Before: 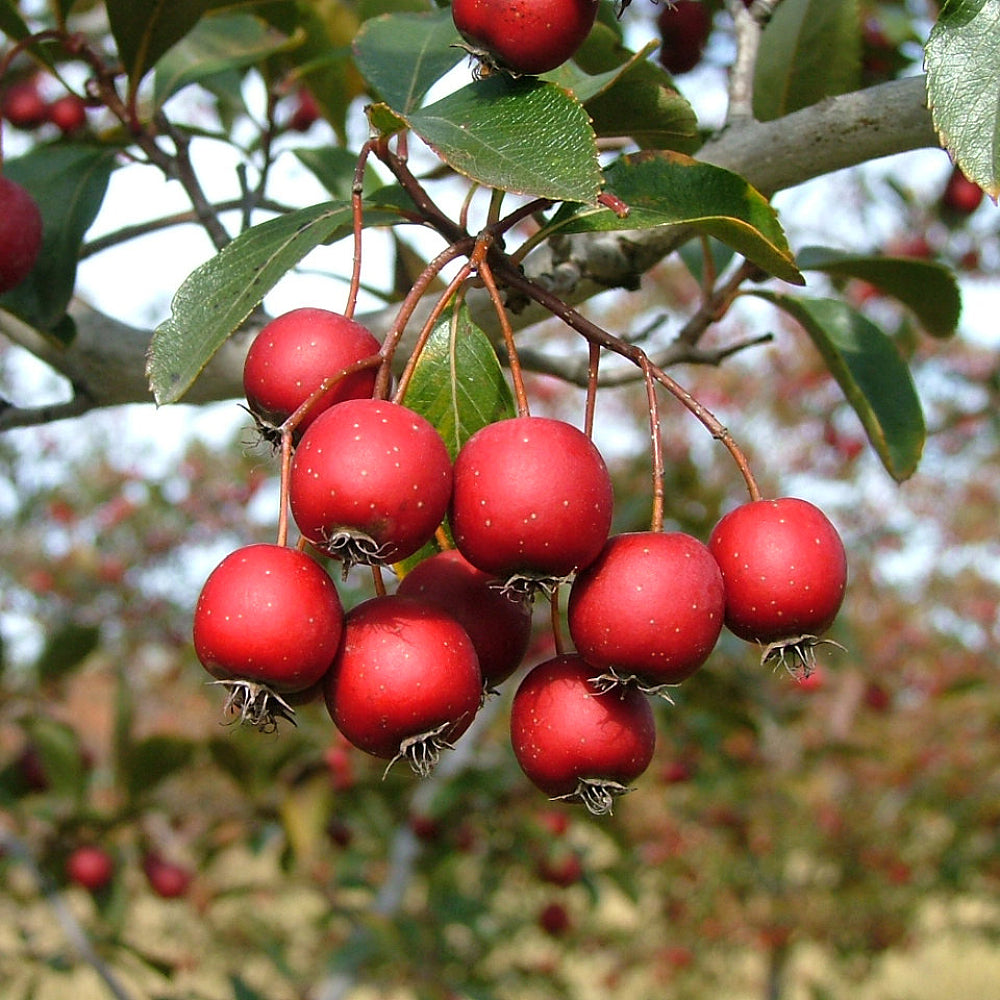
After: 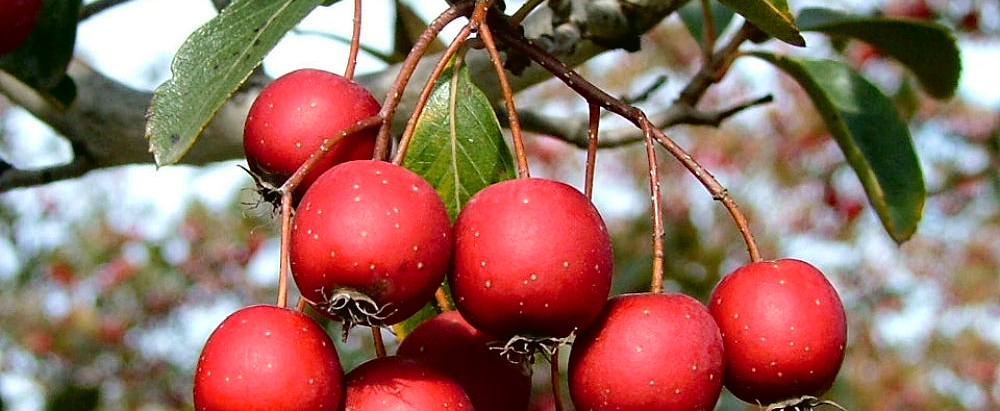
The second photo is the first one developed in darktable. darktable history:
crop and rotate: top 23.928%, bottom 34.94%
haze removal: strength 0.286, distance 0.248, compatibility mode true, adaptive false
tone curve: curves: ch0 [(0, 0.019) (0.11, 0.036) (0.259, 0.214) (0.378, 0.365) (0.499, 0.529) (1, 1)], color space Lab, independent channels, preserve colors none
